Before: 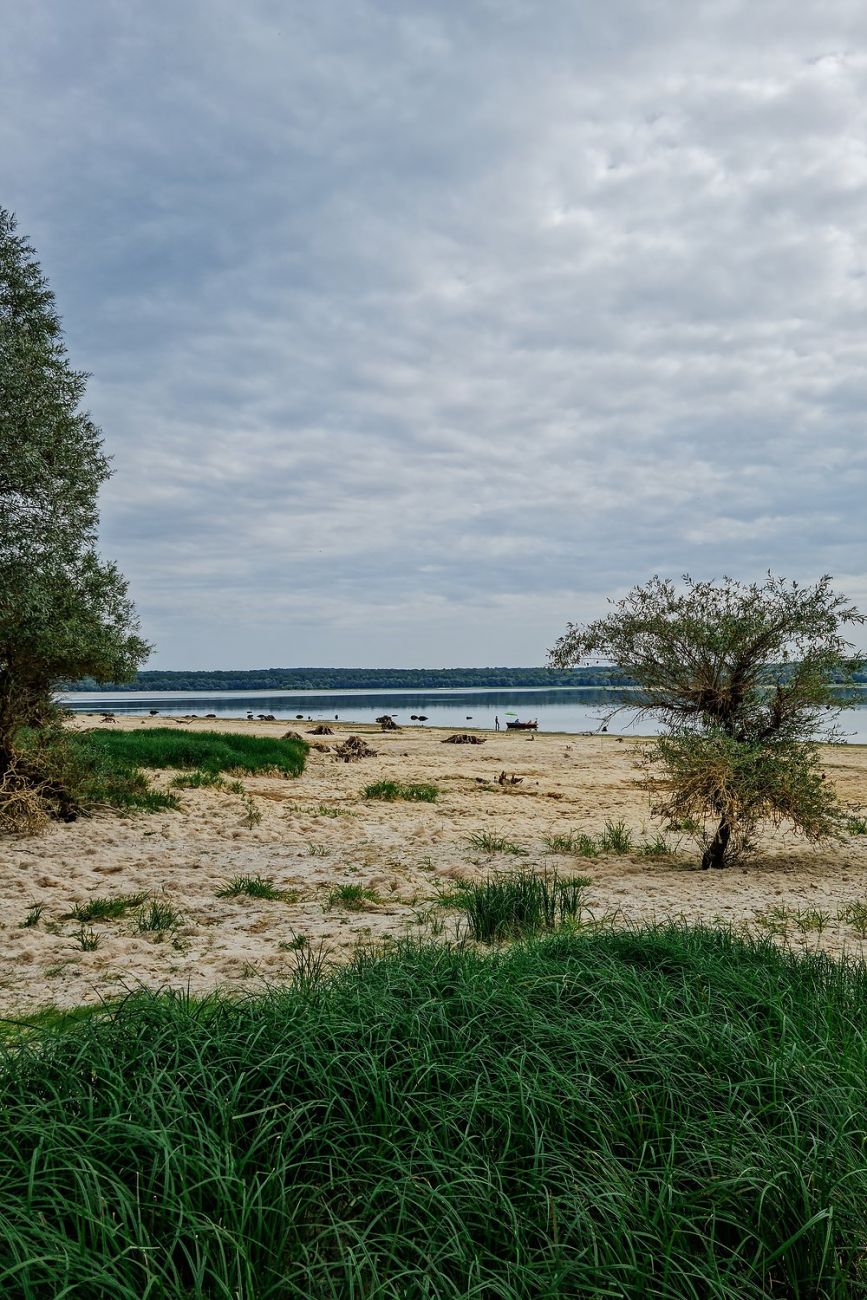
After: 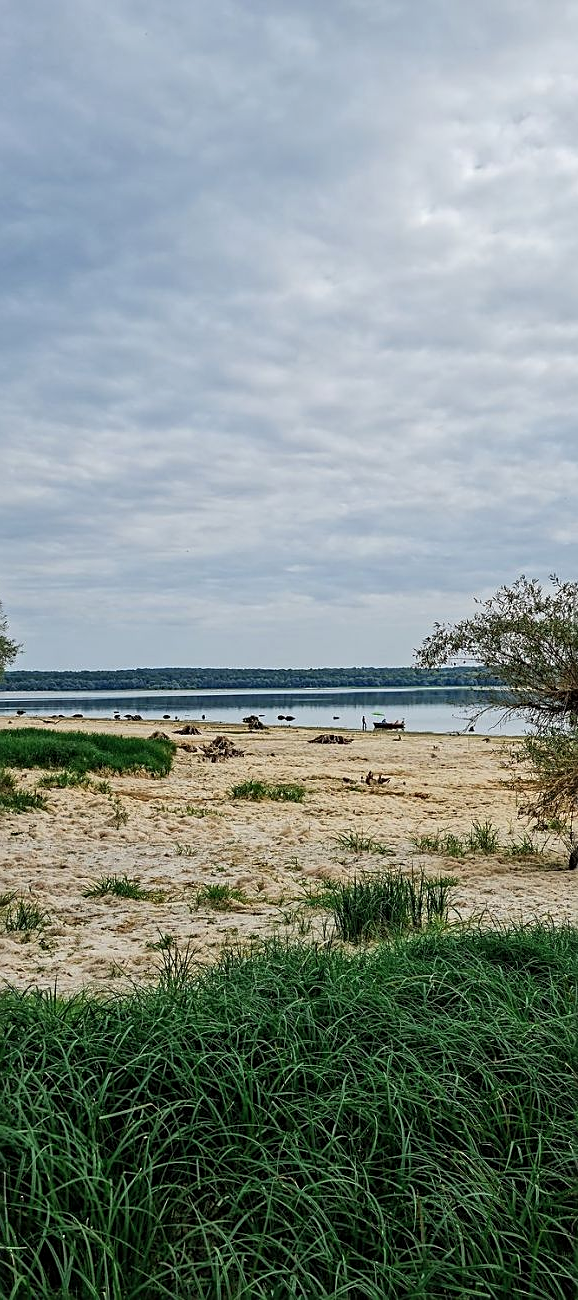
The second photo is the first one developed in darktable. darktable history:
crop: left 15.374%, right 17.877%
local contrast: highlights 105%, shadows 101%, detail 119%, midtone range 0.2
sharpen: on, module defaults
contrast brightness saturation: contrast 0.047, brightness 0.064, saturation 0.015
